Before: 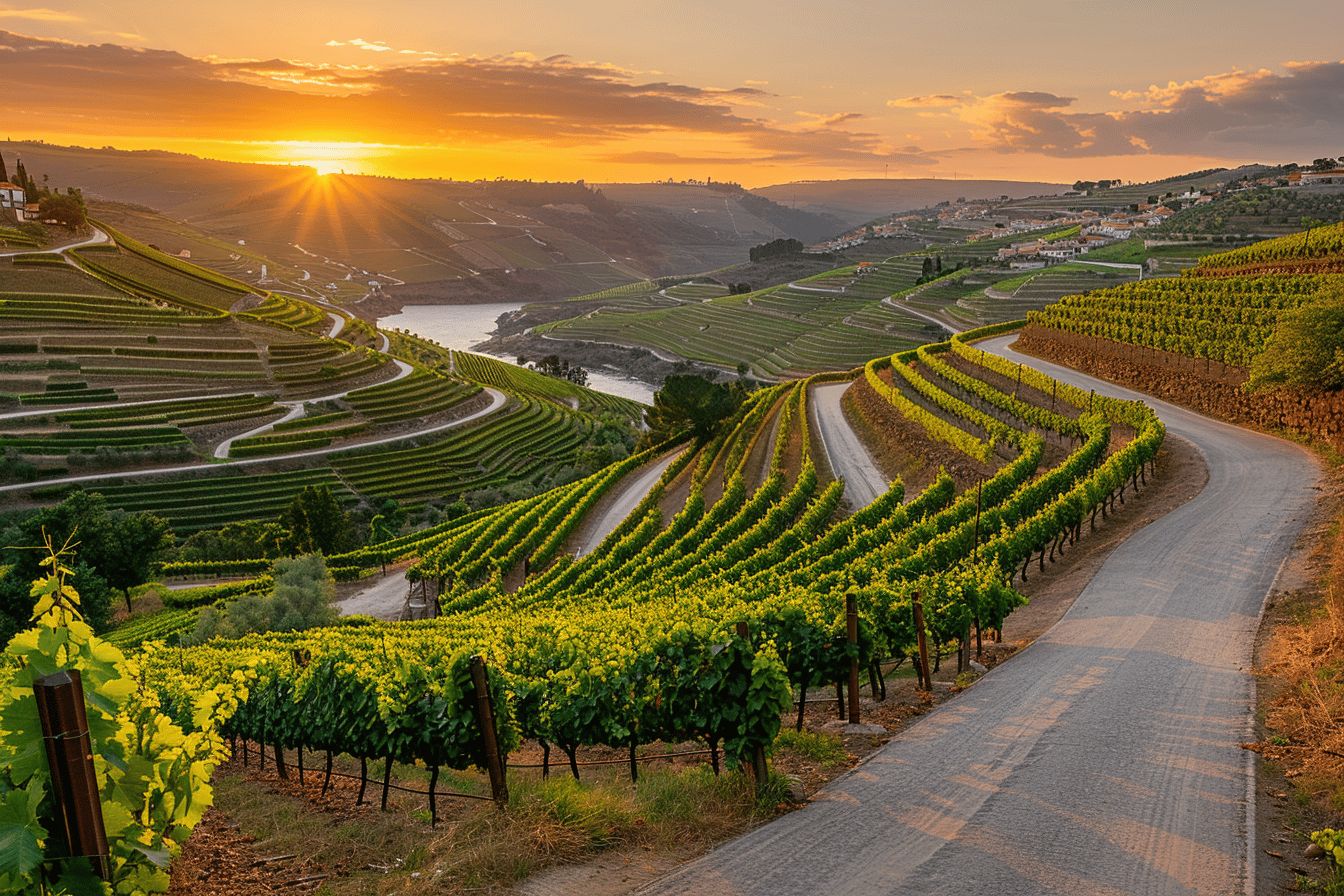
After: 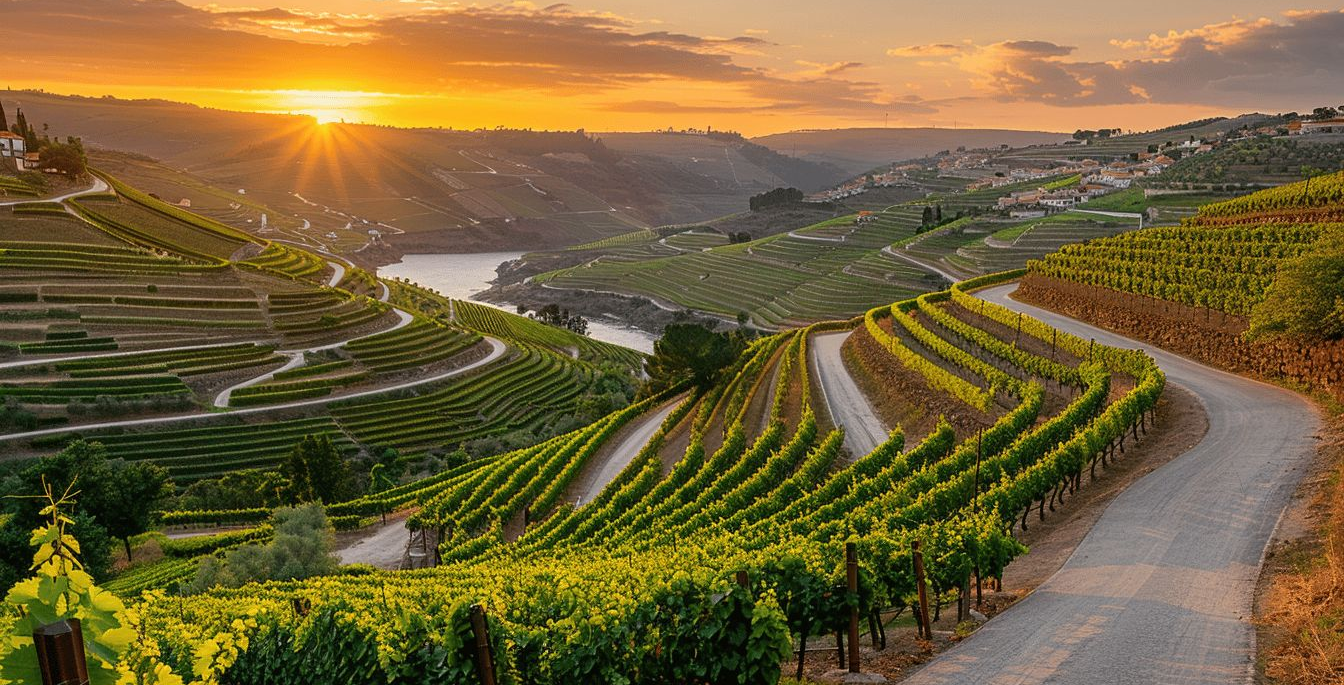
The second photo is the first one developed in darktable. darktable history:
crop: top 5.713%, bottom 17.824%
